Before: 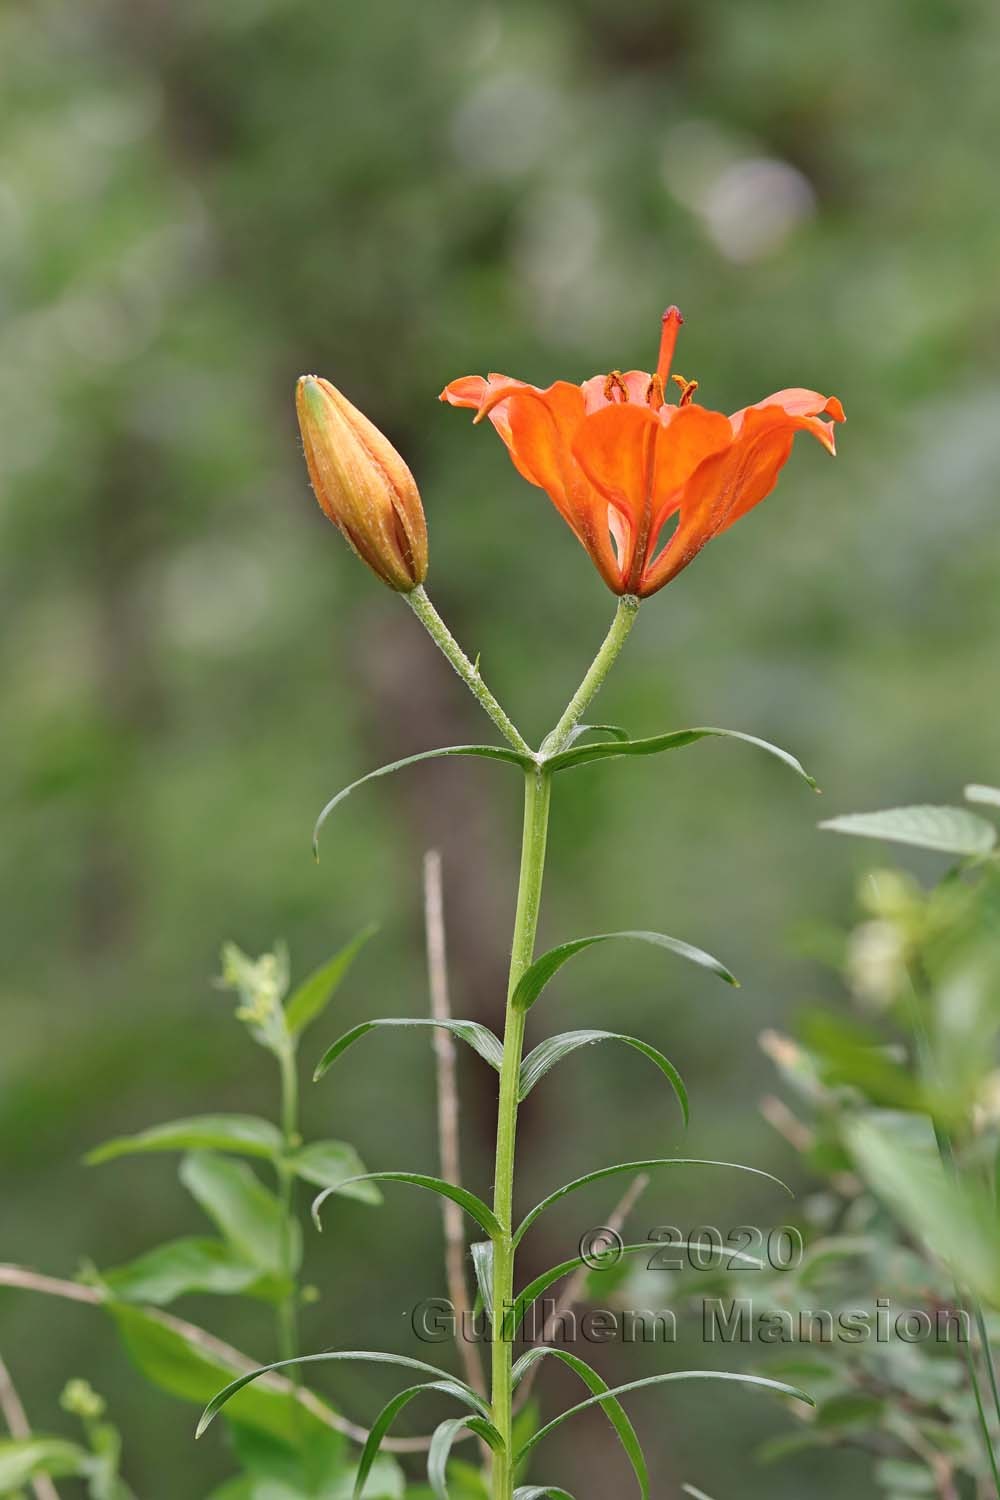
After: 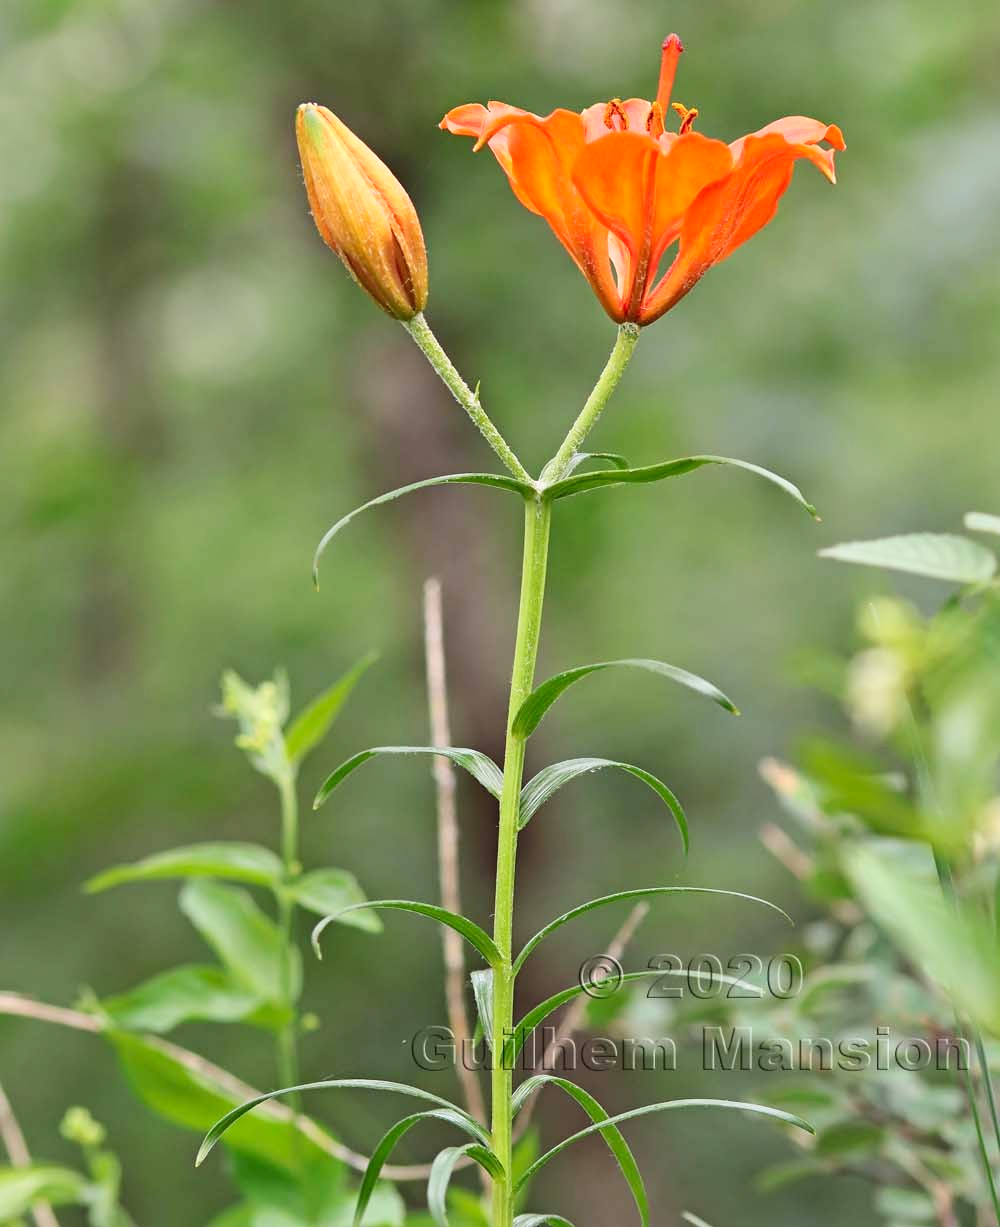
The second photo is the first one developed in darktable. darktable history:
crop and rotate: top 18.149%
contrast brightness saturation: contrast 0.197, brightness 0.156, saturation 0.224
